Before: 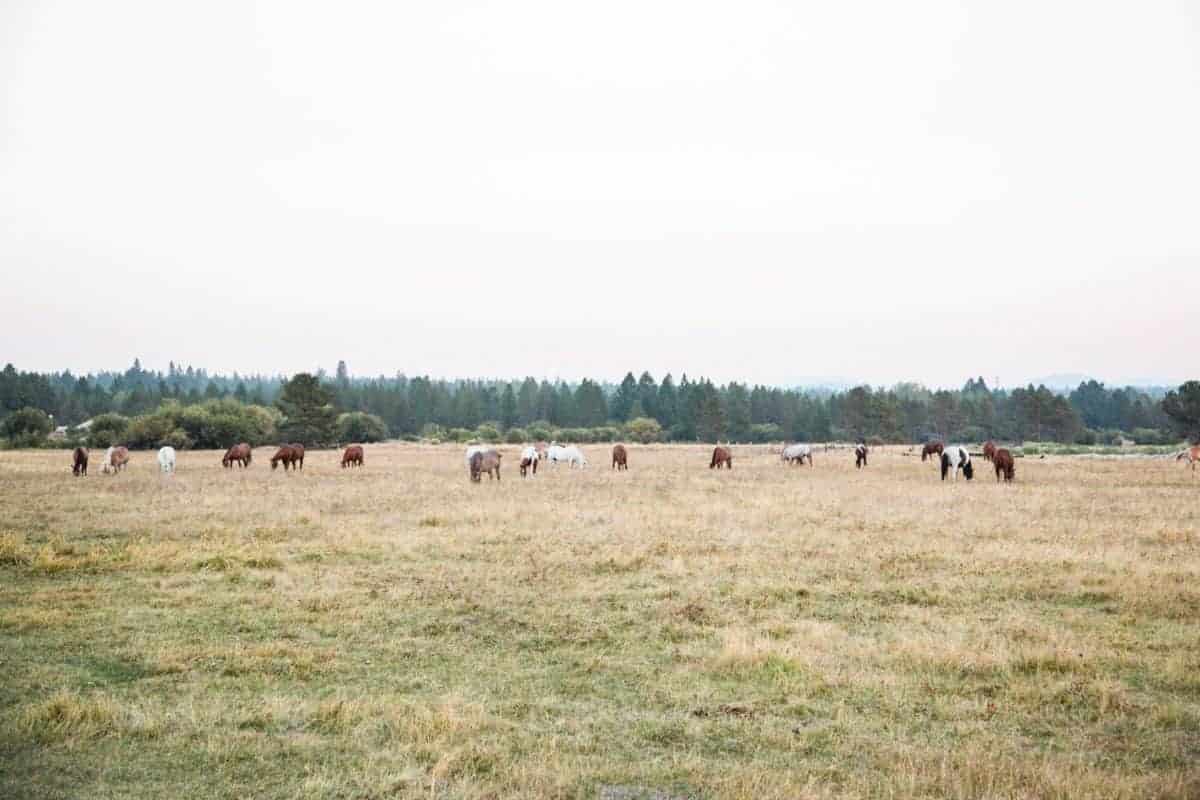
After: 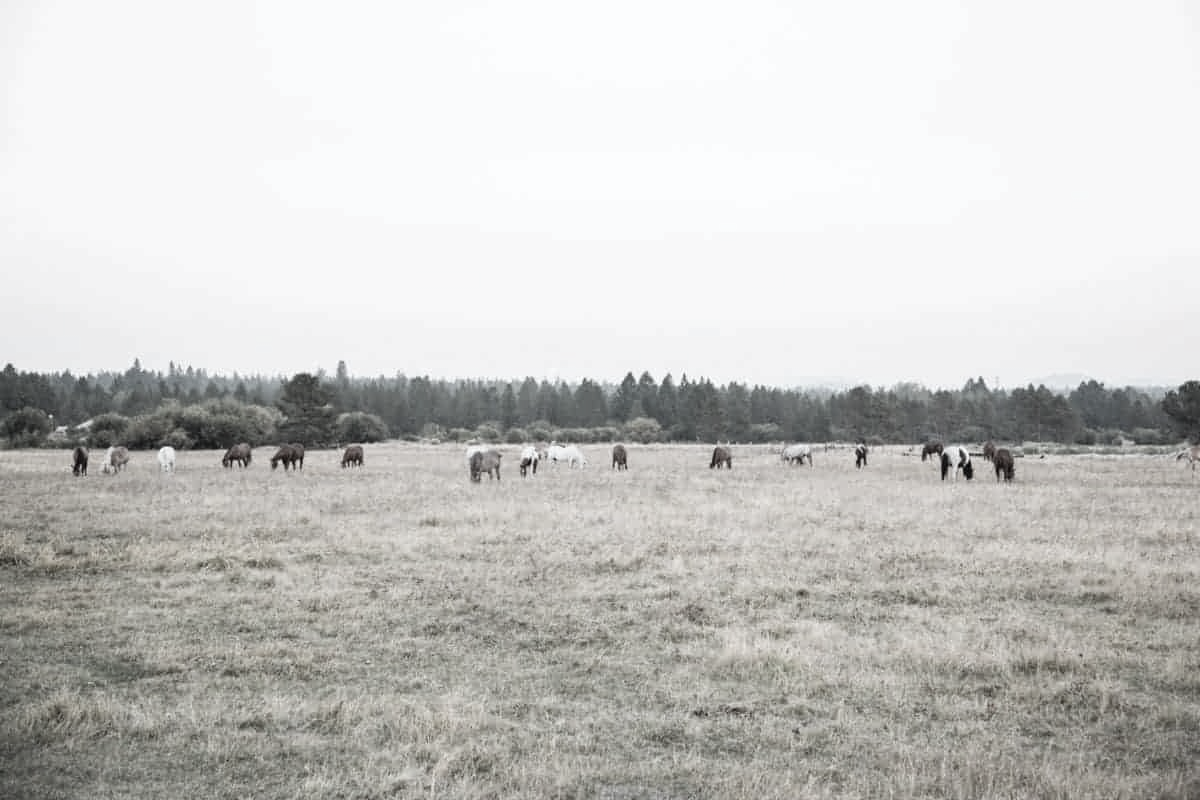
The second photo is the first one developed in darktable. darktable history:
color correction: saturation 0.2
white balance: red 0.982, blue 1.018
color zones: curves: ch1 [(0, 0.469) (0.01, 0.469) (0.12, 0.446) (0.248, 0.469) (0.5, 0.5) (0.748, 0.5) (0.99, 0.469) (1, 0.469)]
